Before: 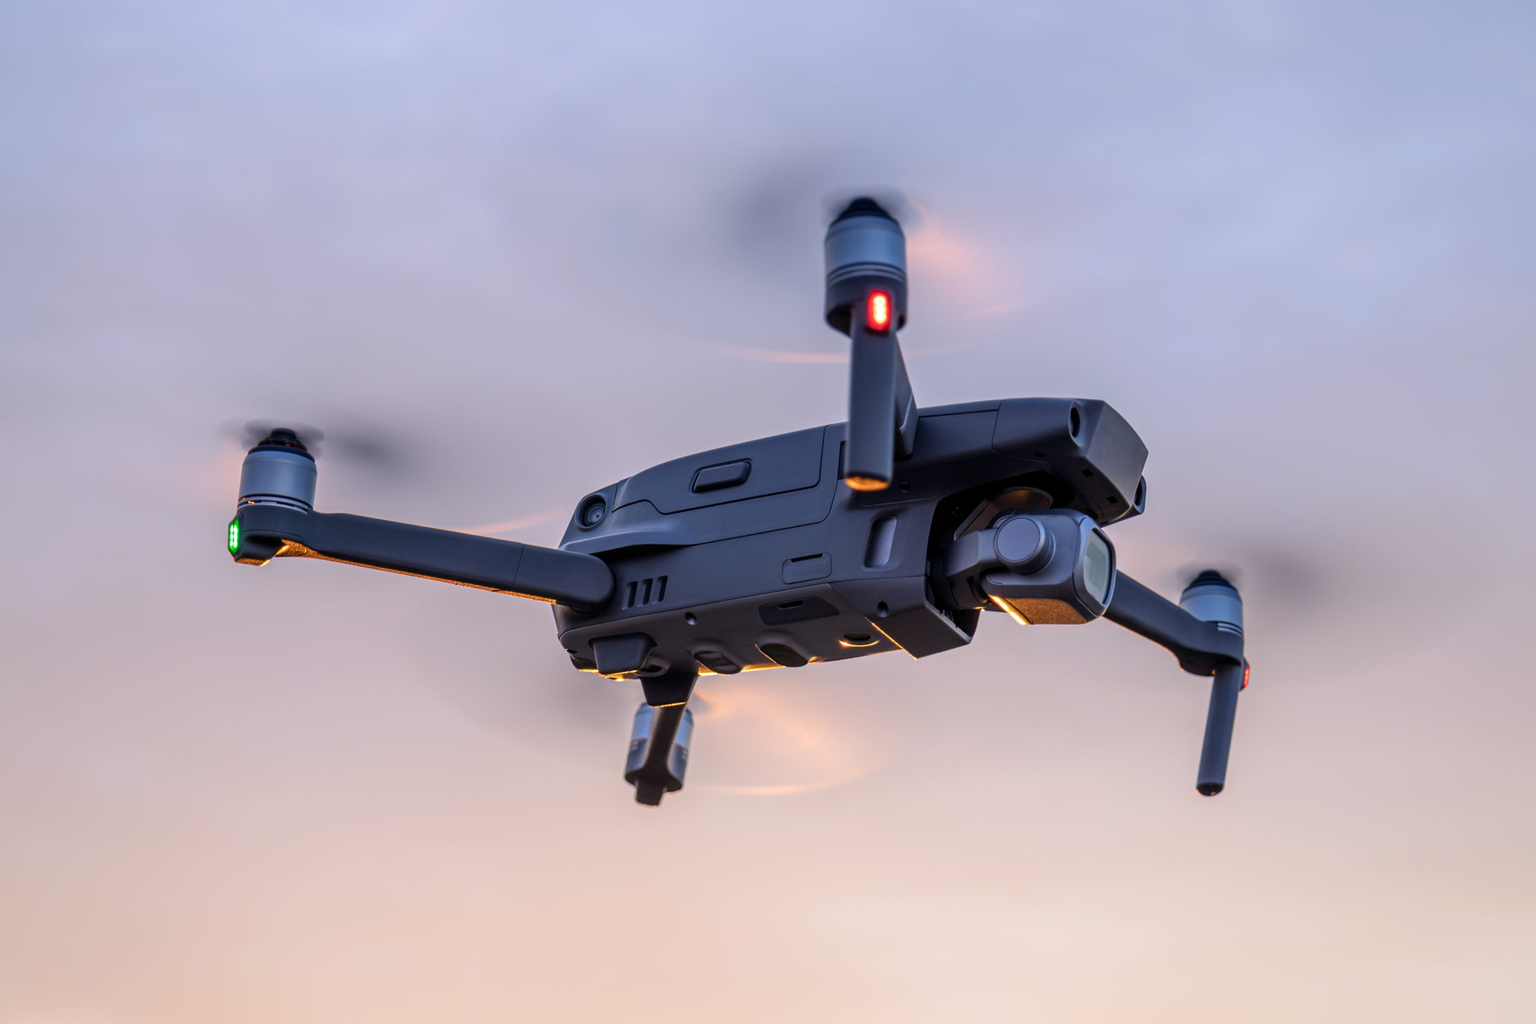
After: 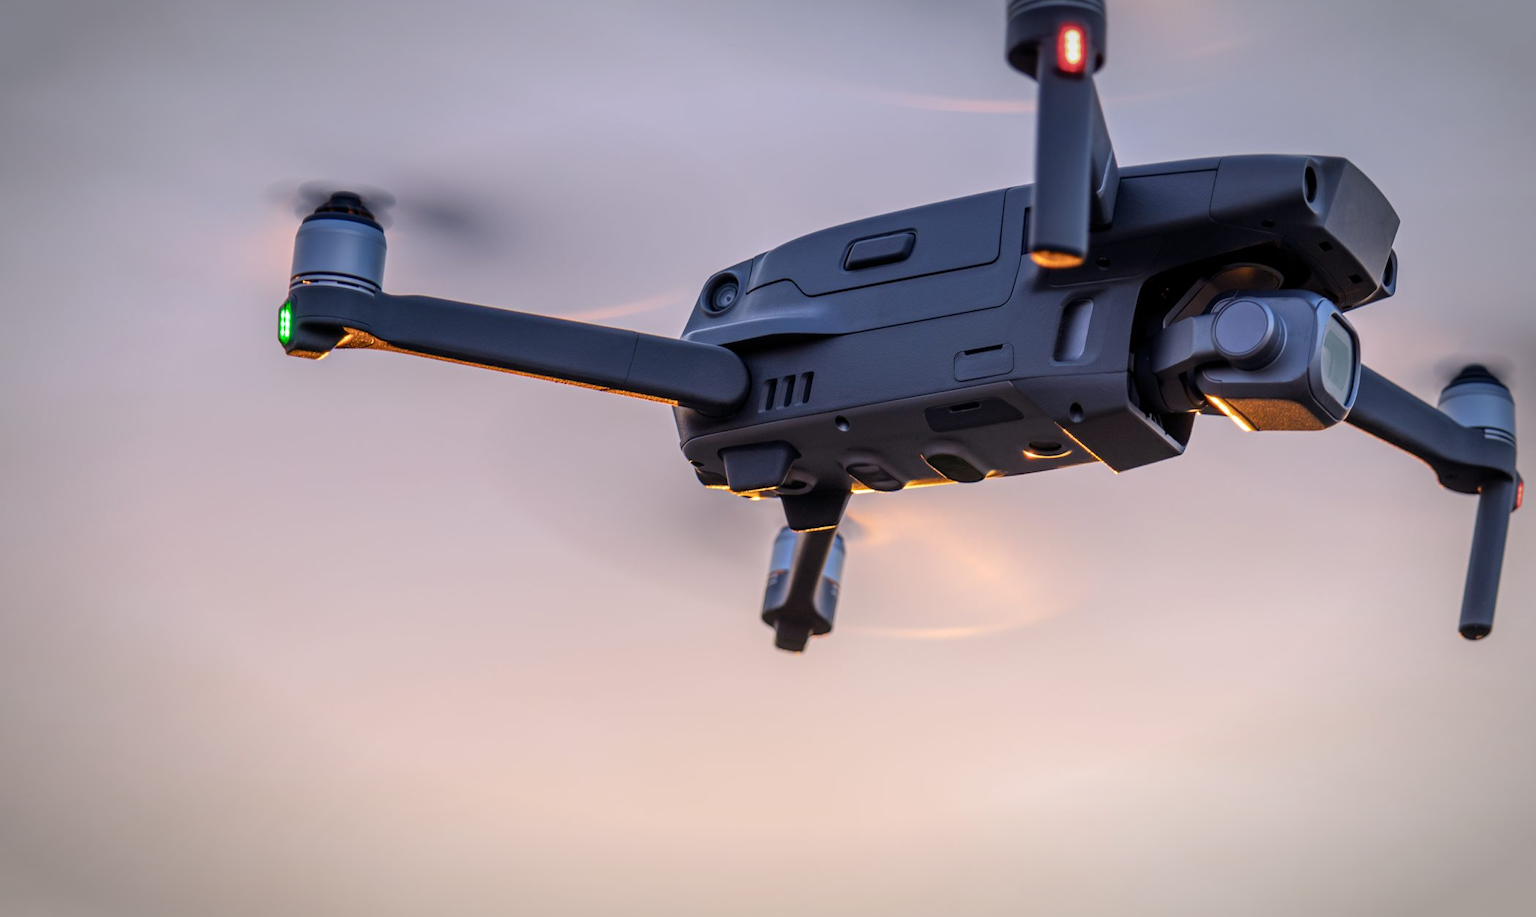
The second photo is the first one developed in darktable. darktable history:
crop: top 26.531%, right 17.959%
vignetting: automatic ratio true
exposure: compensate highlight preservation false
